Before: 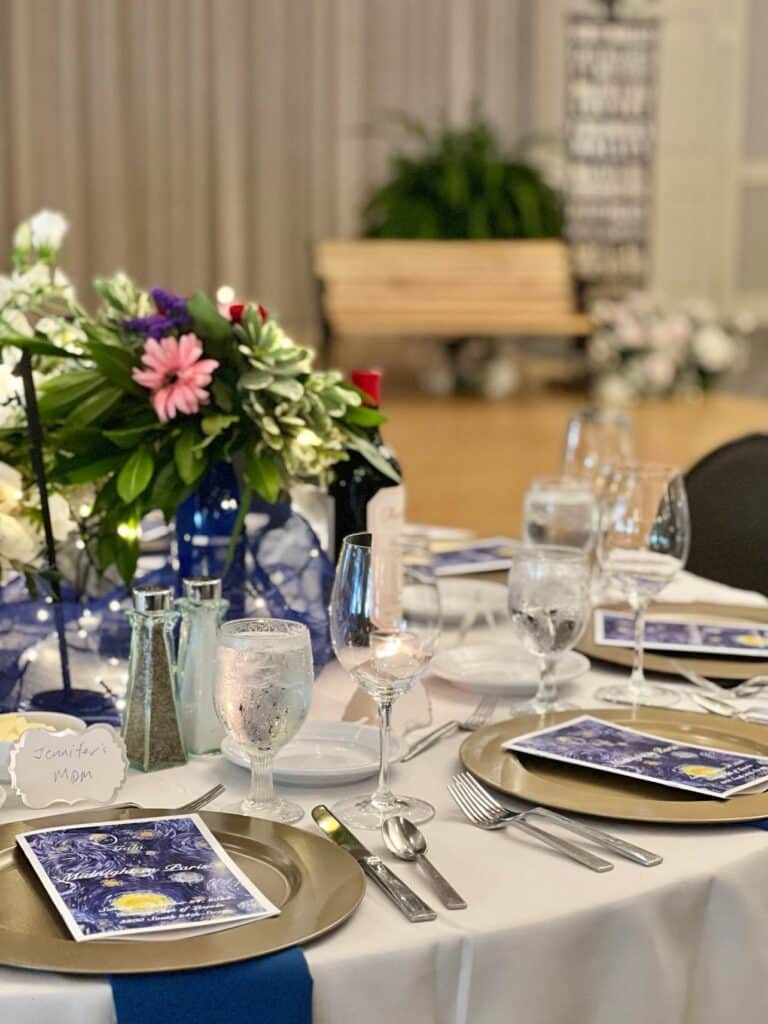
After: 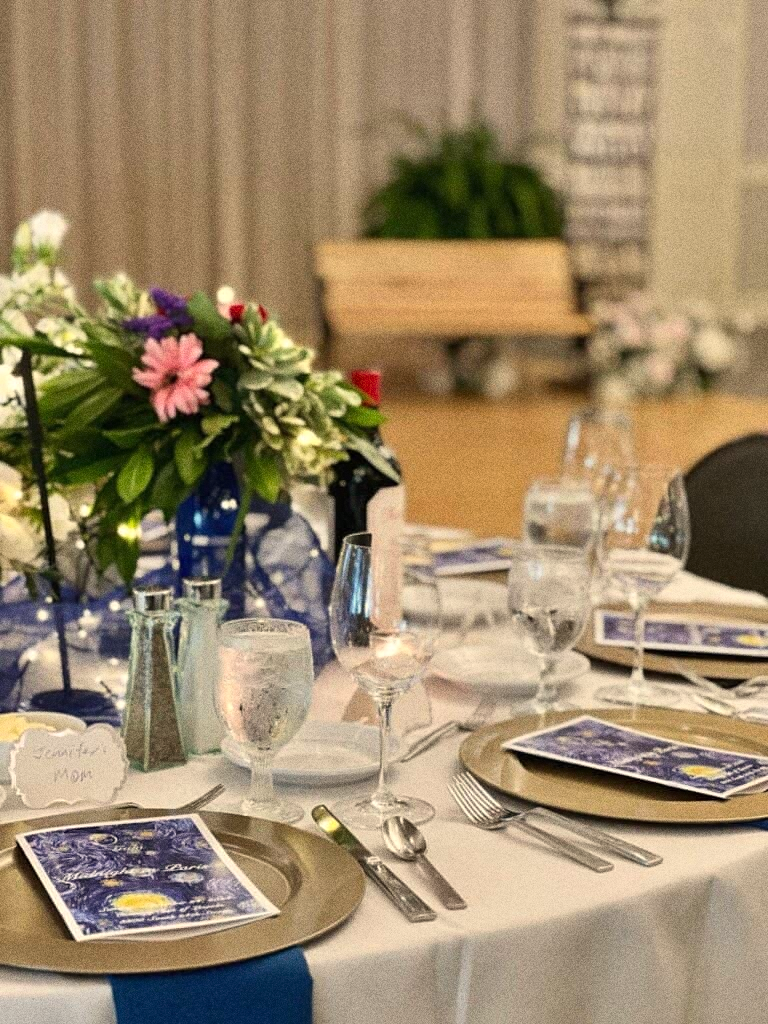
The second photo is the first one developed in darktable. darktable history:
grain: coarseness 0.09 ISO, strength 40%
white balance: red 1.045, blue 0.932
